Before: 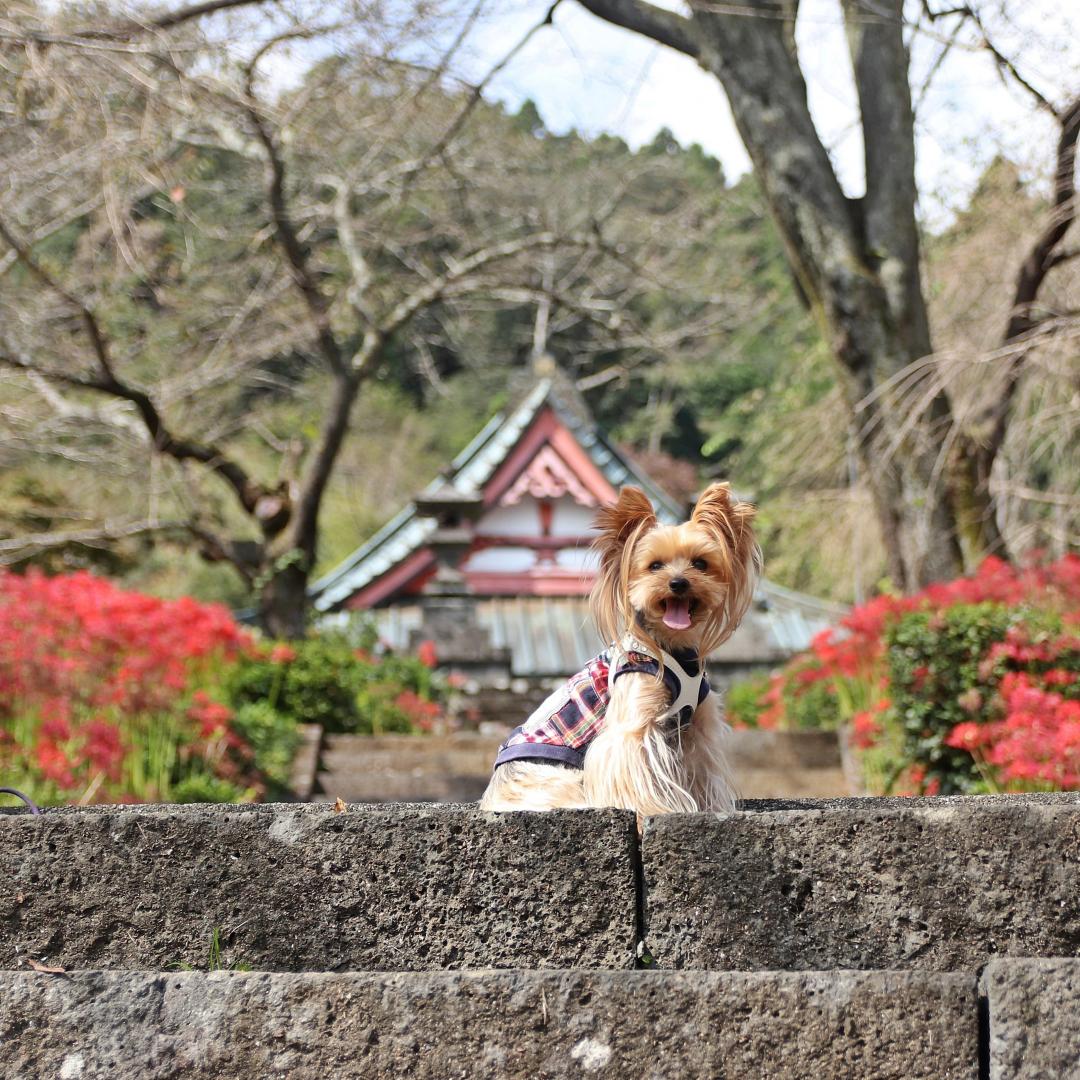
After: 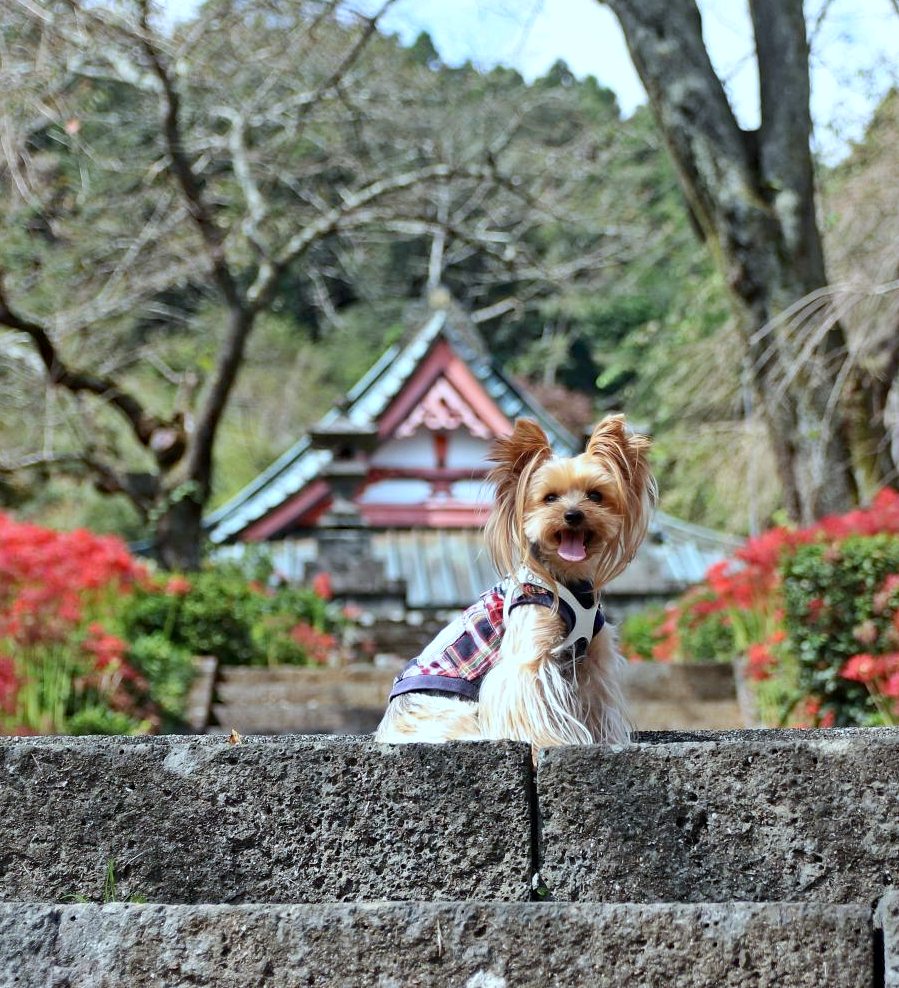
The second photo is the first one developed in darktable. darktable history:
color calibration: illuminant Planckian (black body), x 0.376, y 0.374, temperature 4111.59 K
local contrast: mode bilateral grid, contrast 19, coarseness 49, detail 119%, midtone range 0.2
haze removal: compatibility mode true, adaptive false
crop: left 9.764%, top 6.313%, right 6.951%, bottom 2.17%
